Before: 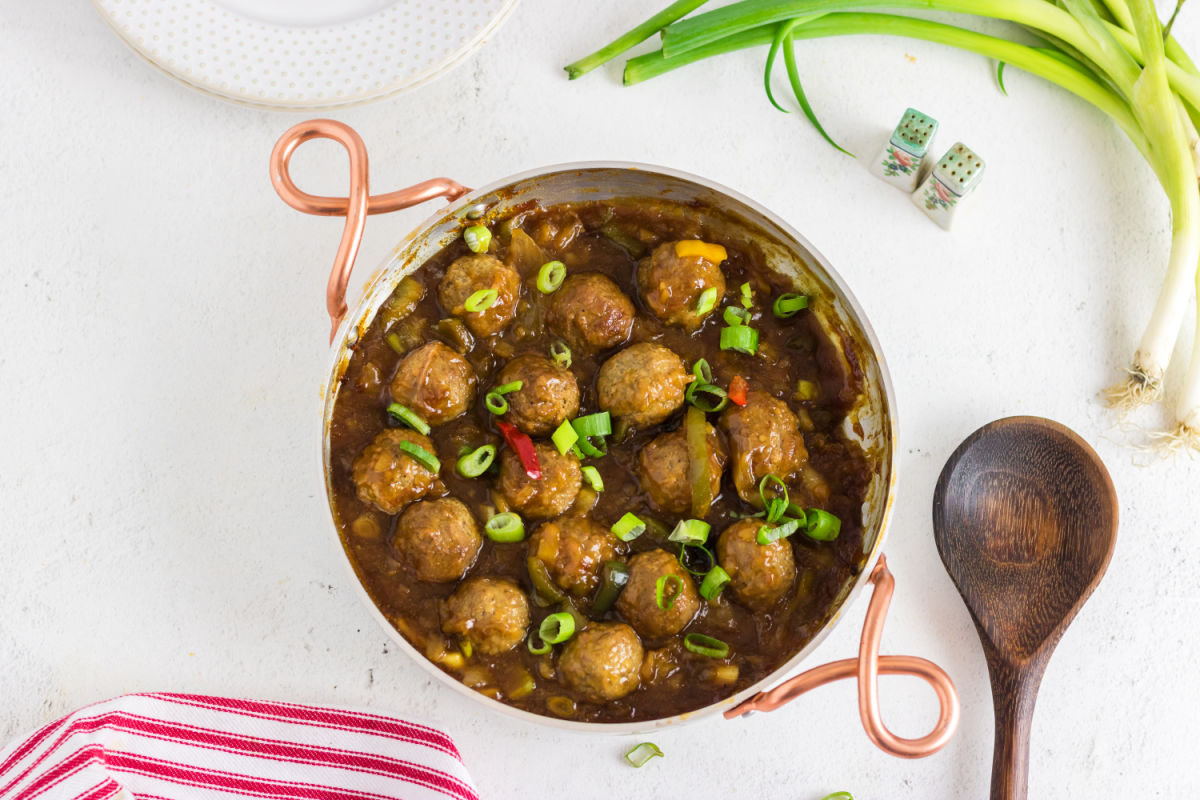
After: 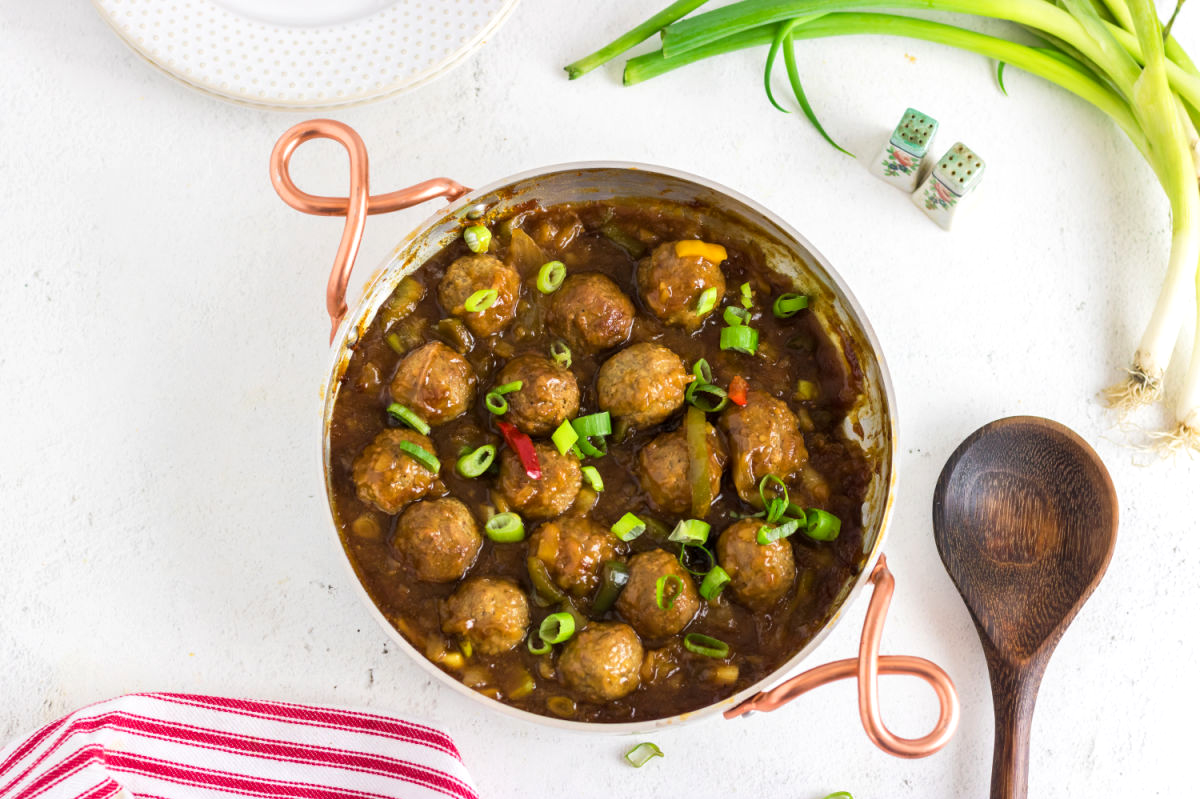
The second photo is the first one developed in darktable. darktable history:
exposure: black level correction 0.001, exposure 0.136 EV, compensate exposure bias true, compensate highlight preservation false
base curve: curves: ch0 [(0, 0) (0.303, 0.277) (1, 1)], preserve colors none
crop: bottom 0.06%
